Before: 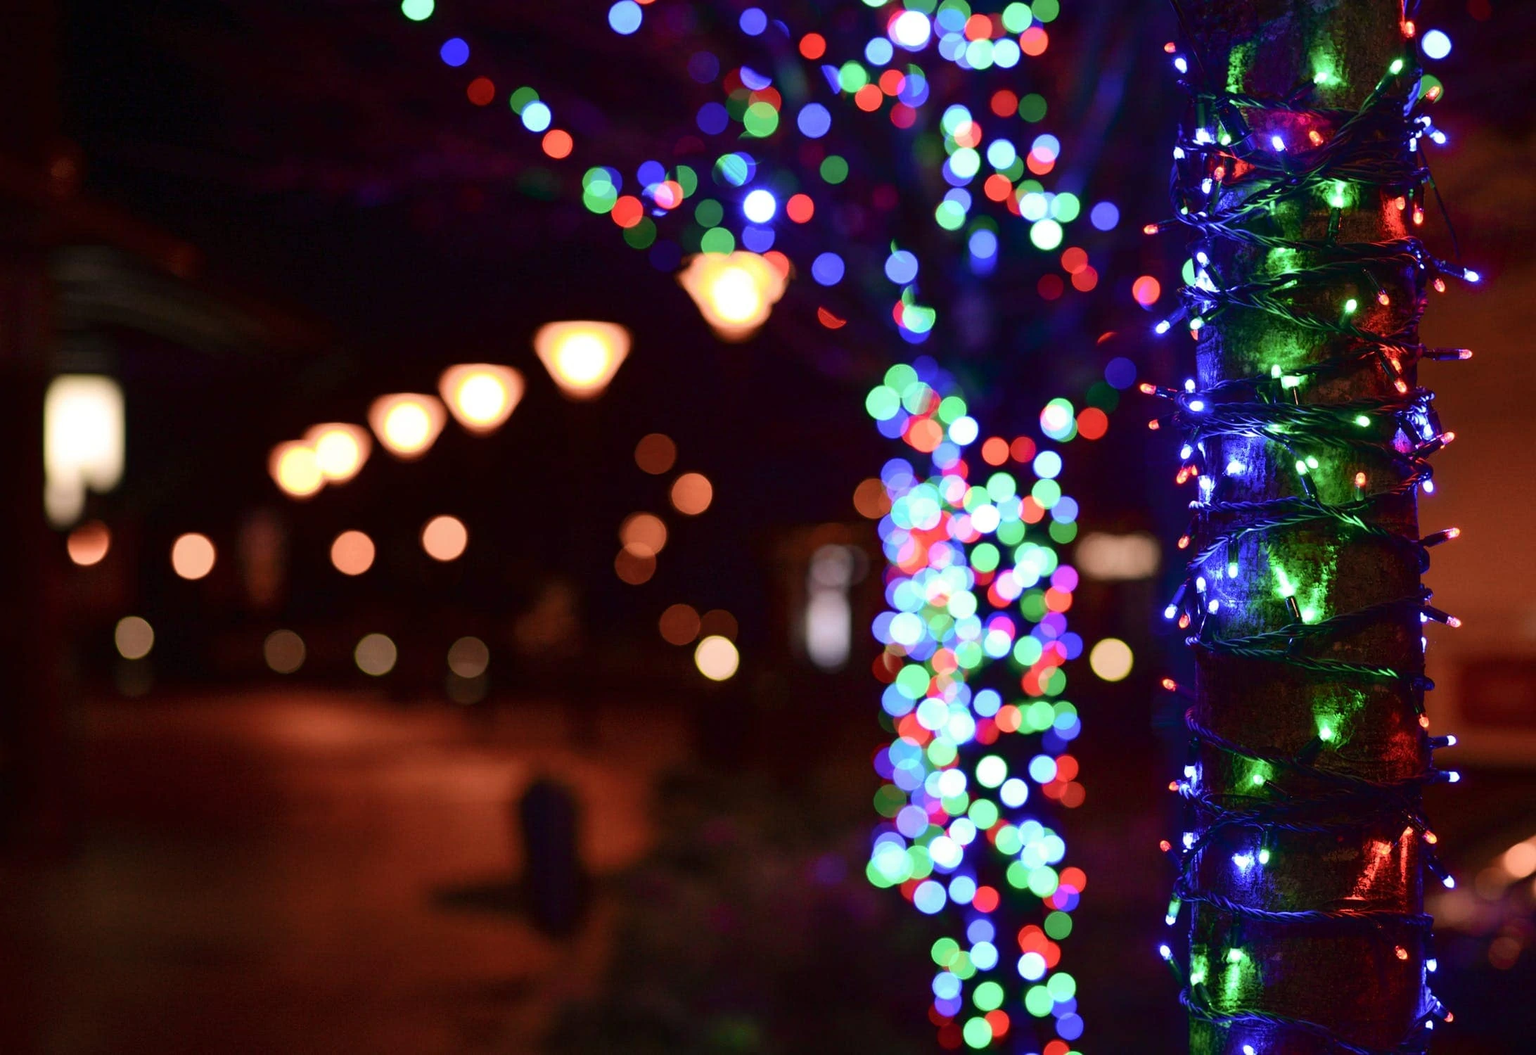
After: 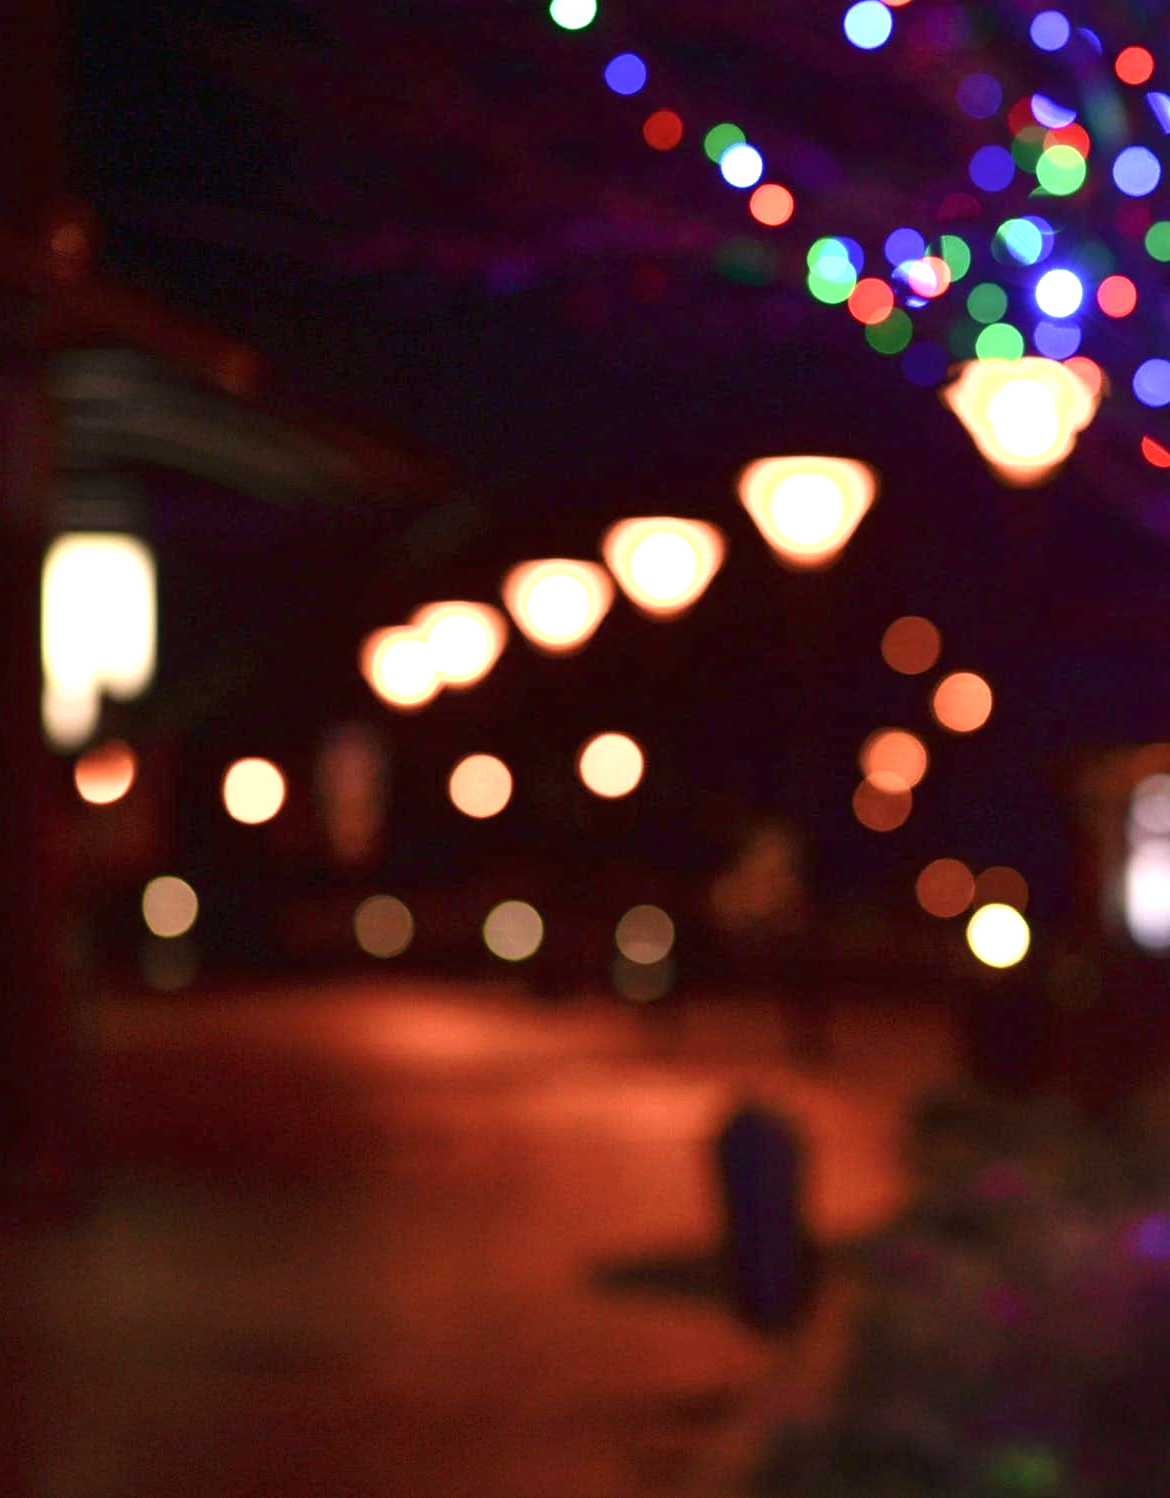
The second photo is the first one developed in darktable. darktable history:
crop: left 0.98%, right 45.337%, bottom 0.084%
exposure: black level correction 0, exposure 1.107 EV, compensate exposure bias true, compensate highlight preservation false
